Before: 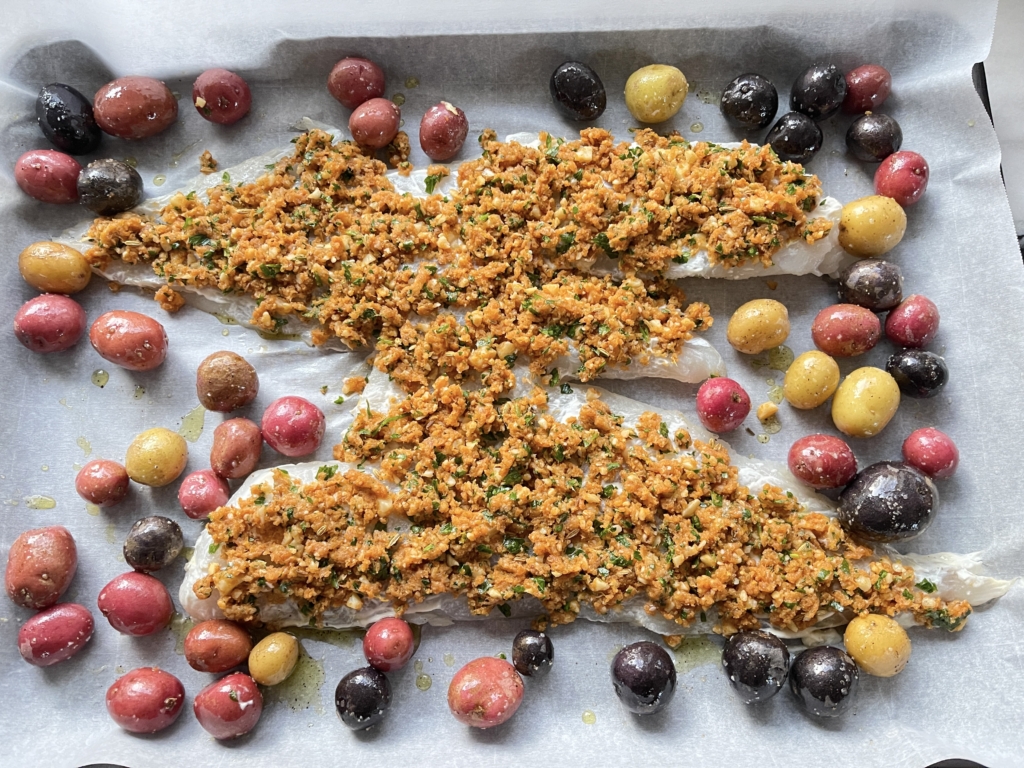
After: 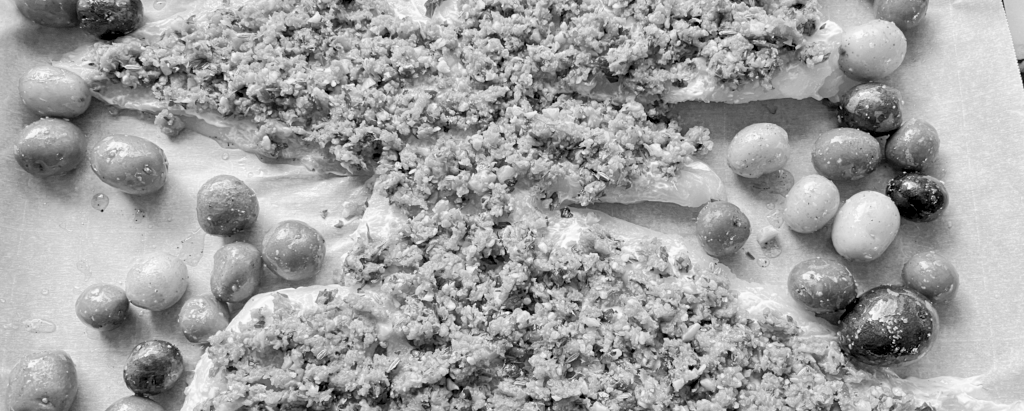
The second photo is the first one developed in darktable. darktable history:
crop and rotate: top 23.043%, bottom 23.437%
monochrome: a -6.99, b 35.61, size 1.4
contrast brightness saturation: brightness 0.18, saturation -0.5
exposure: black level correction 0.005, exposure 0.001 EV, compensate highlight preservation false
